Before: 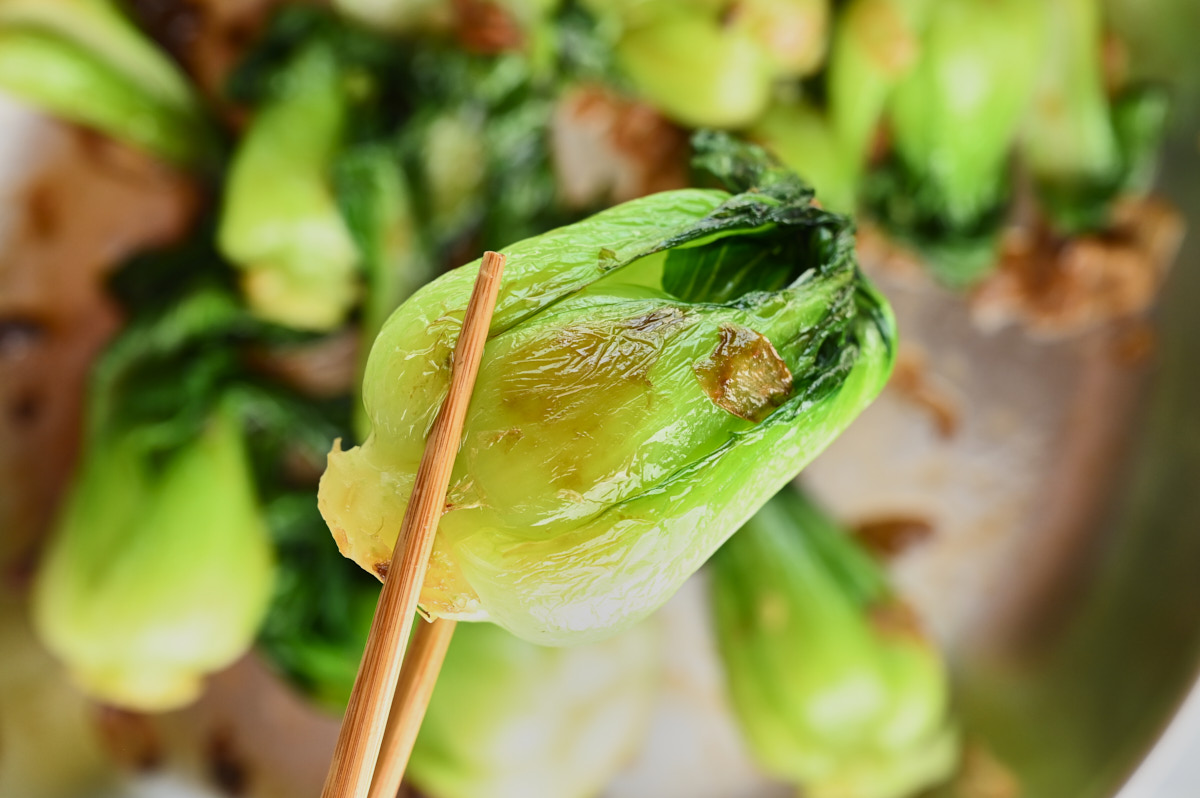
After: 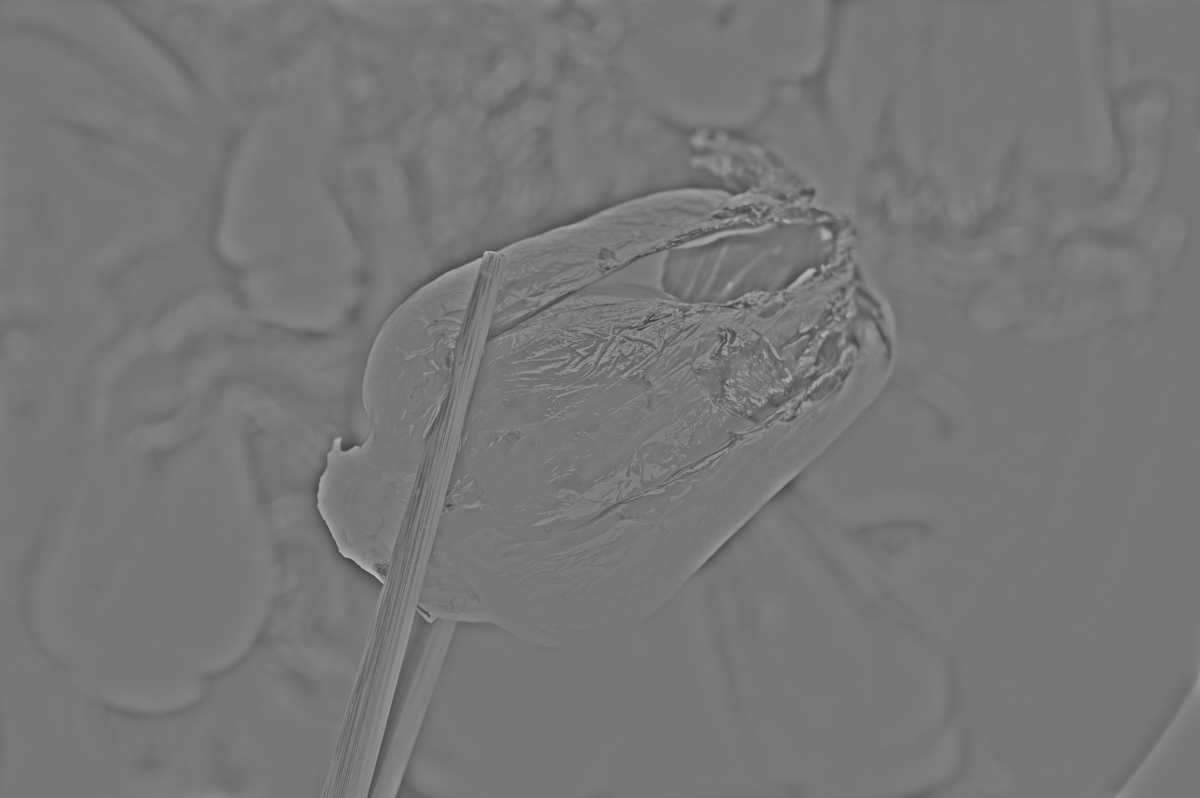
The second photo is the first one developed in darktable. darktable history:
highpass: sharpness 25.84%, contrast boost 14.94%
